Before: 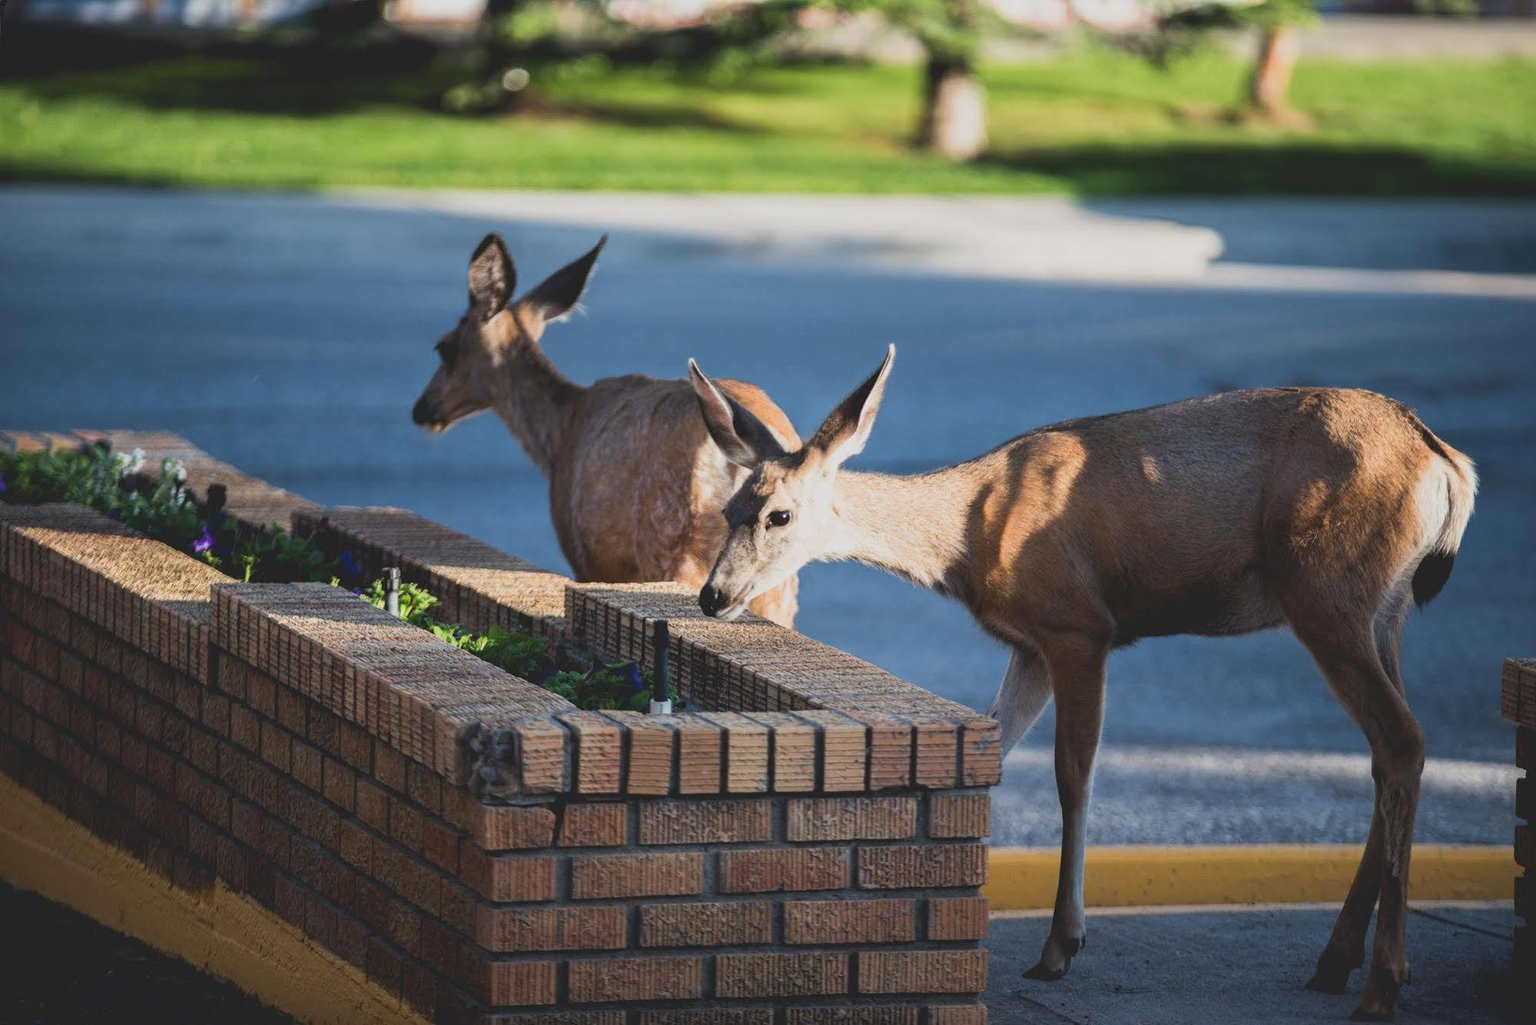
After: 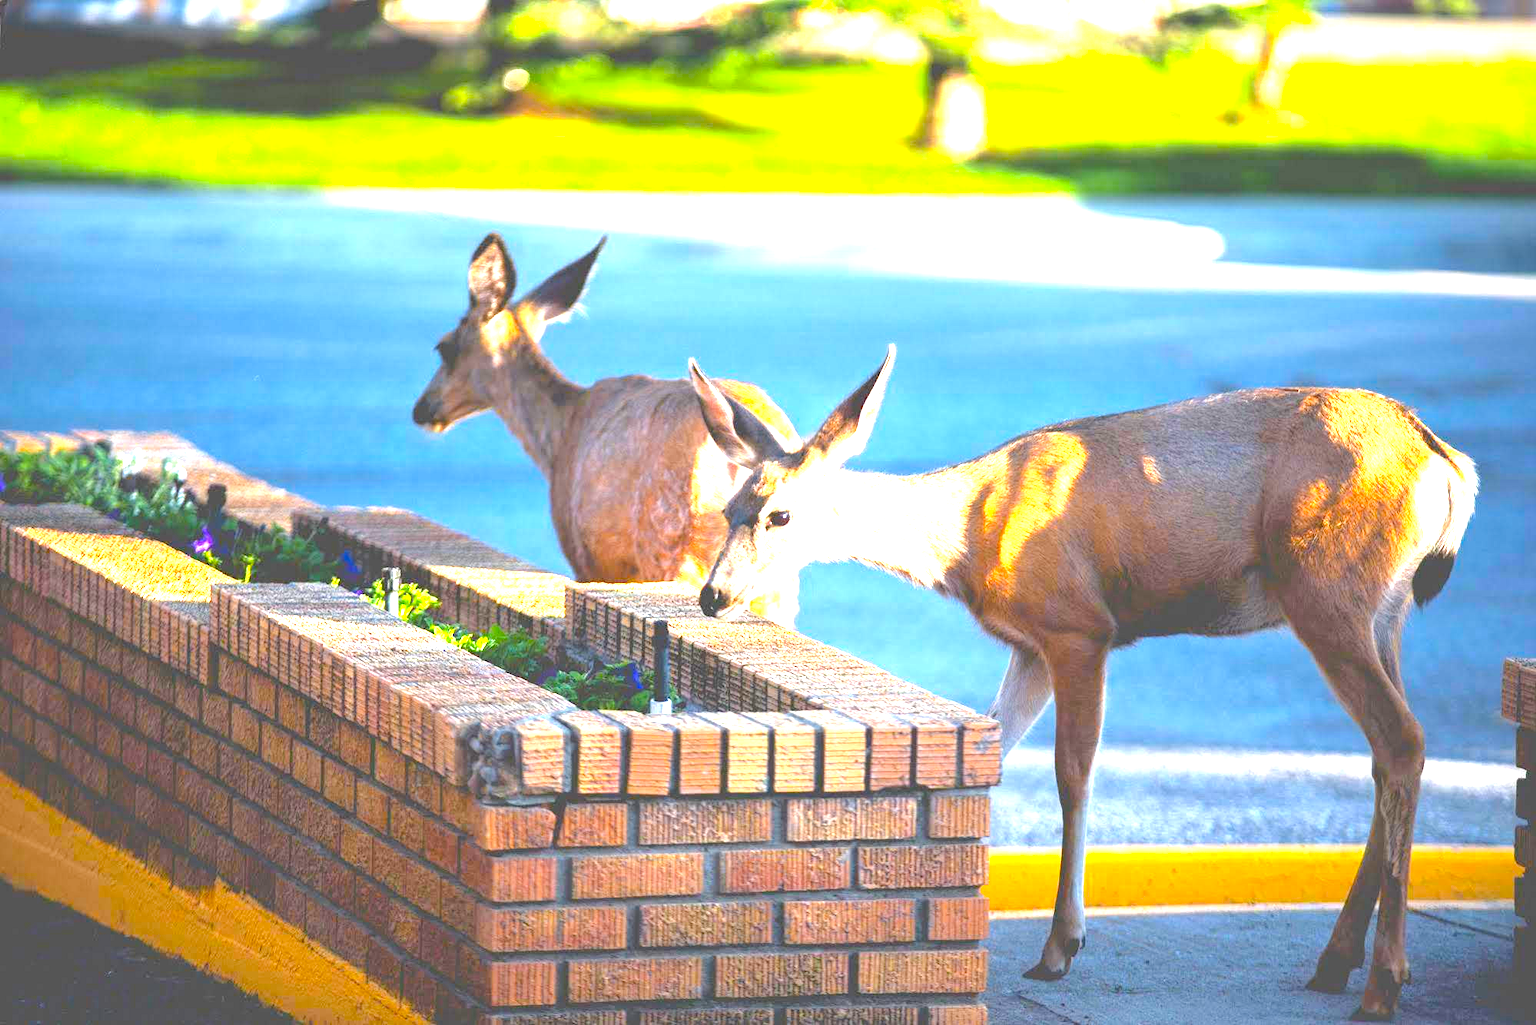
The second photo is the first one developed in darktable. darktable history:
exposure: exposure 2 EV, compensate highlight preservation false
color zones: curves: ch0 [(0.224, 0.526) (0.75, 0.5)]; ch1 [(0.055, 0.526) (0.224, 0.761) (0.377, 0.526) (0.75, 0.5)]
color balance rgb: perceptual saturation grading › global saturation 25%, perceptual brilliance grading › mid-tones 10%, perceptual brilliance grading › shadows 15%, global vibrance 20%
